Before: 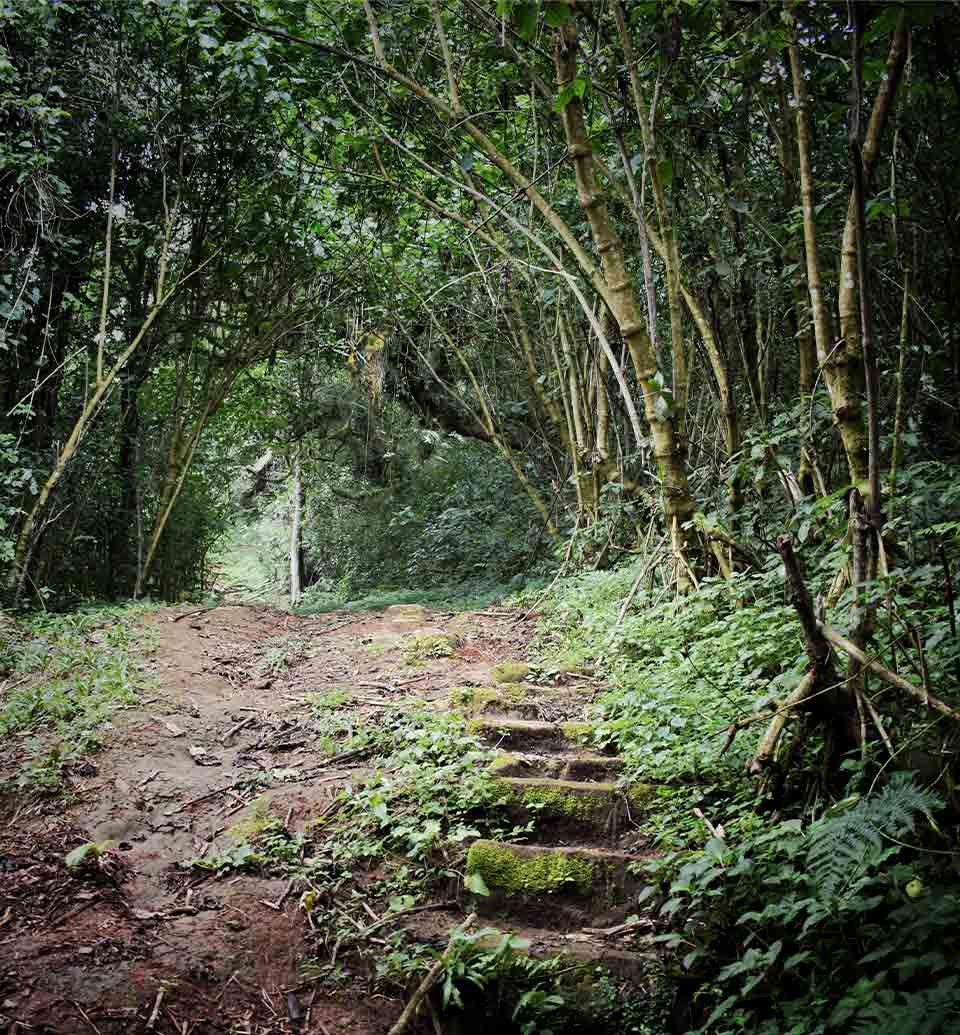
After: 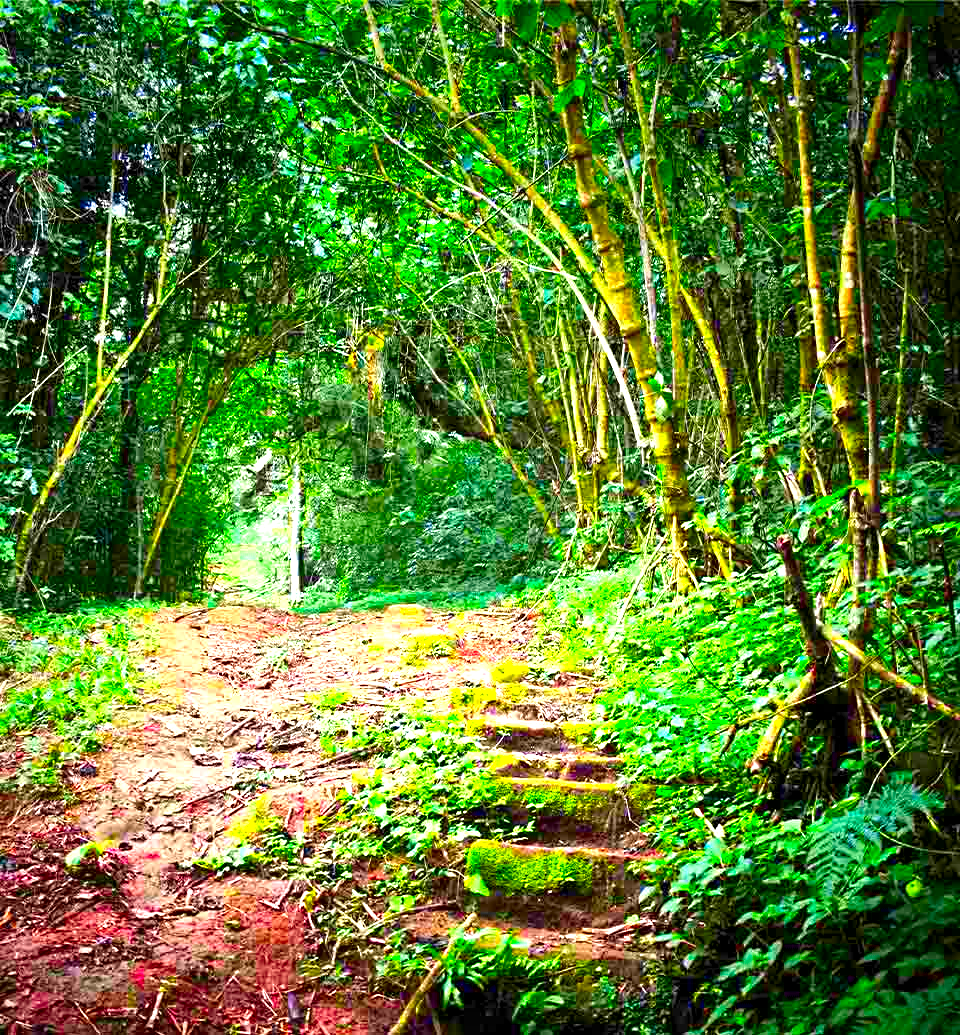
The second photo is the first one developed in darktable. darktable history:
exposure: black level correction 0, exposure 1.383 EV, compensate highlight preservation false
sharpen: radius 5.286, amount 0.314, threshold 26.409
local contrast: mode bilateral grid, contrast 21, coarseness 49, detail 147%, midtone range 0.2
color correction: highlights b* 0.035, saturation 2.96
